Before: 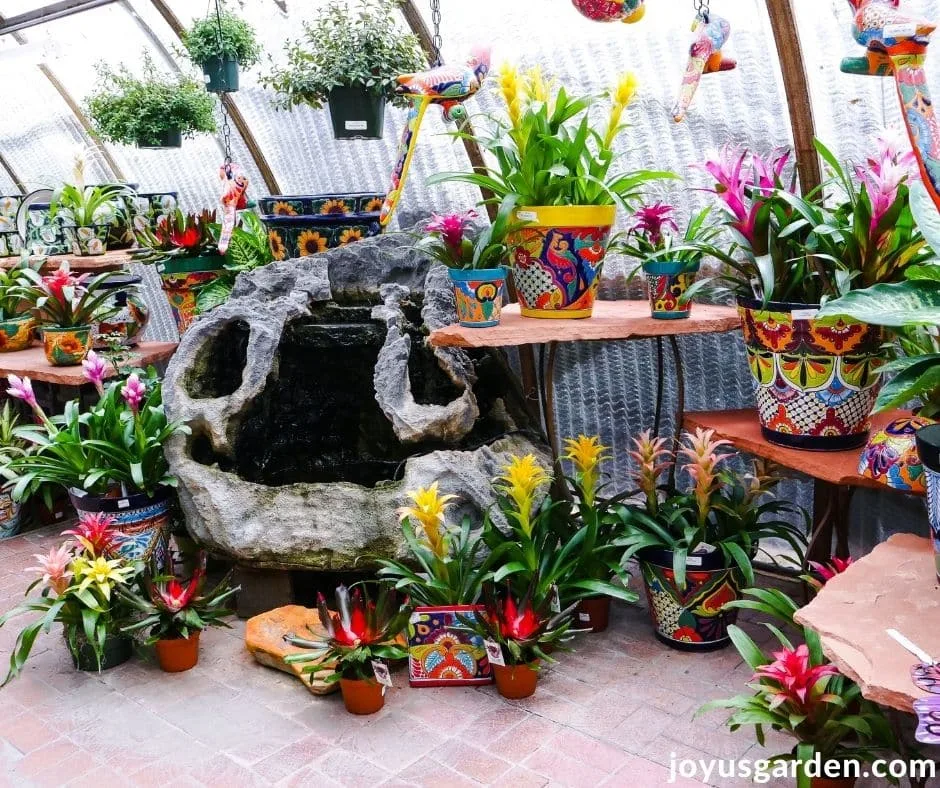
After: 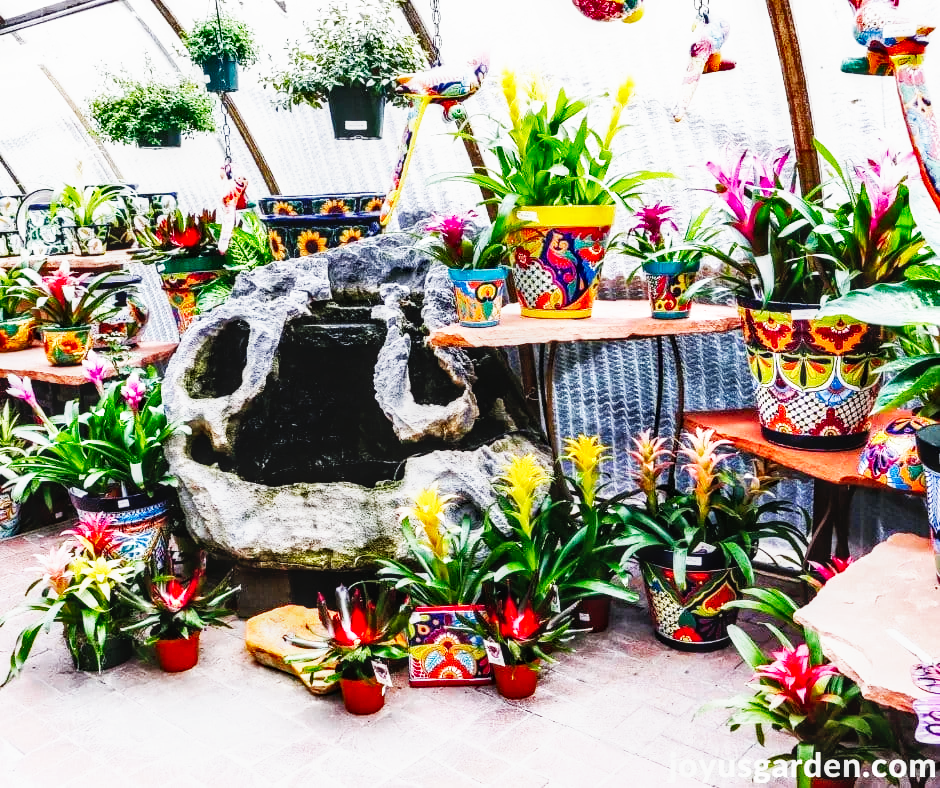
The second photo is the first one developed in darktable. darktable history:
base curve: curves: ch0 [(0, 0) (0.007, 0.004) (0.027, 0.03) (0.046, 0.07) (0.207, 0.54) (0.442, 0.872) (0.673, 0.972) (1, 1)], preserve colors none
shadows and highlights: low approximation 0.01, soften with gaussian
local contrast: on, module defaults
